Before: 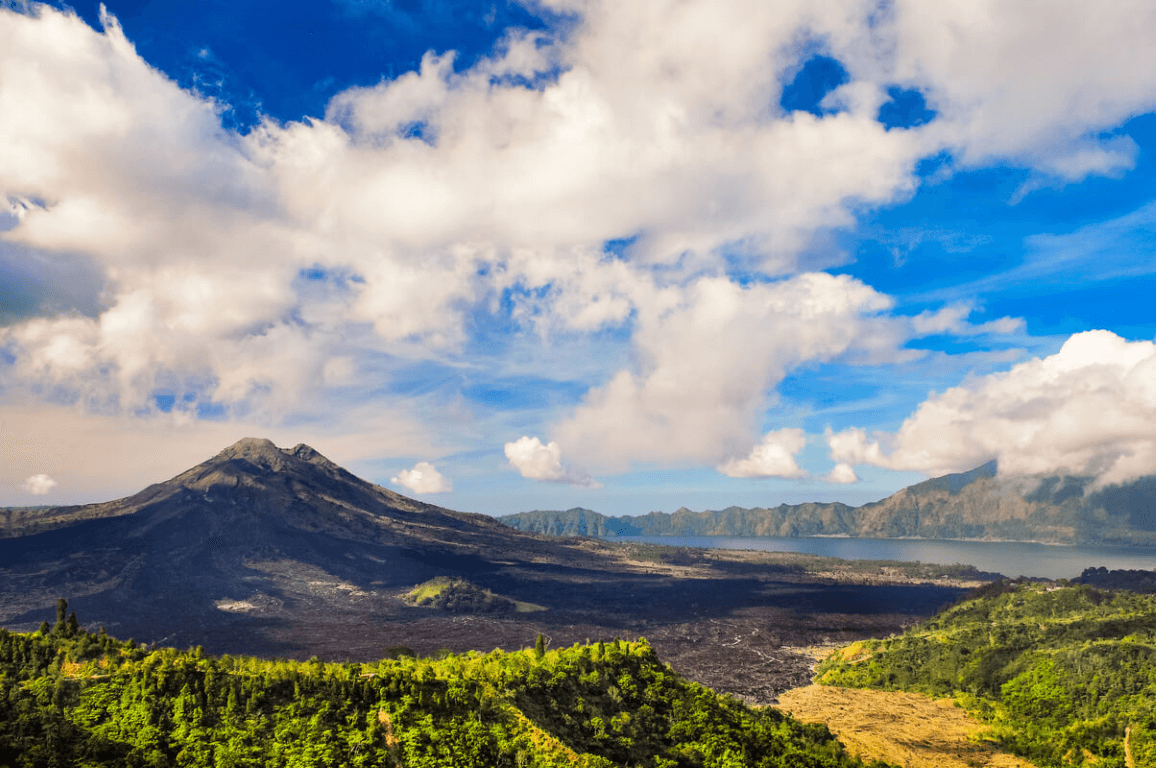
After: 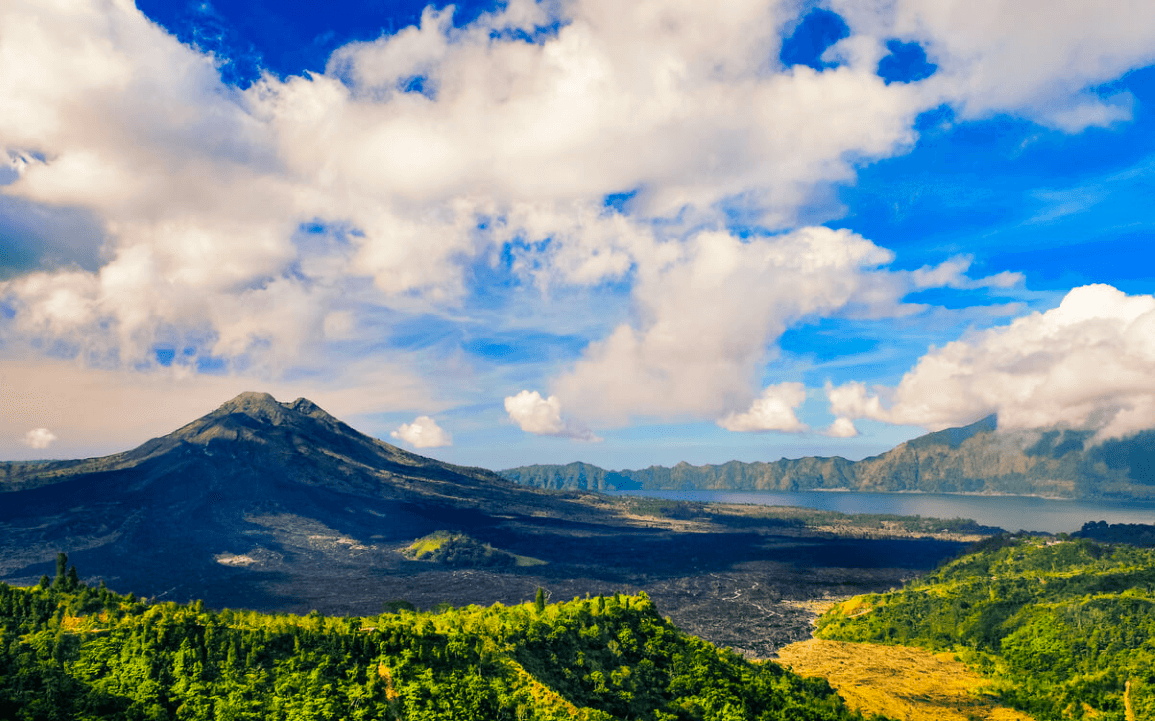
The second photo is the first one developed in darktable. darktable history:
crop and rotate: top 6.056%
color balance rgb: shadows lift › luminance -28.952%, shadows lift › chroma 10.083%, shadows lift › hue 231.96°, perceptual saturation grading › global saturation 15.063%, global vibrance 15.066%
